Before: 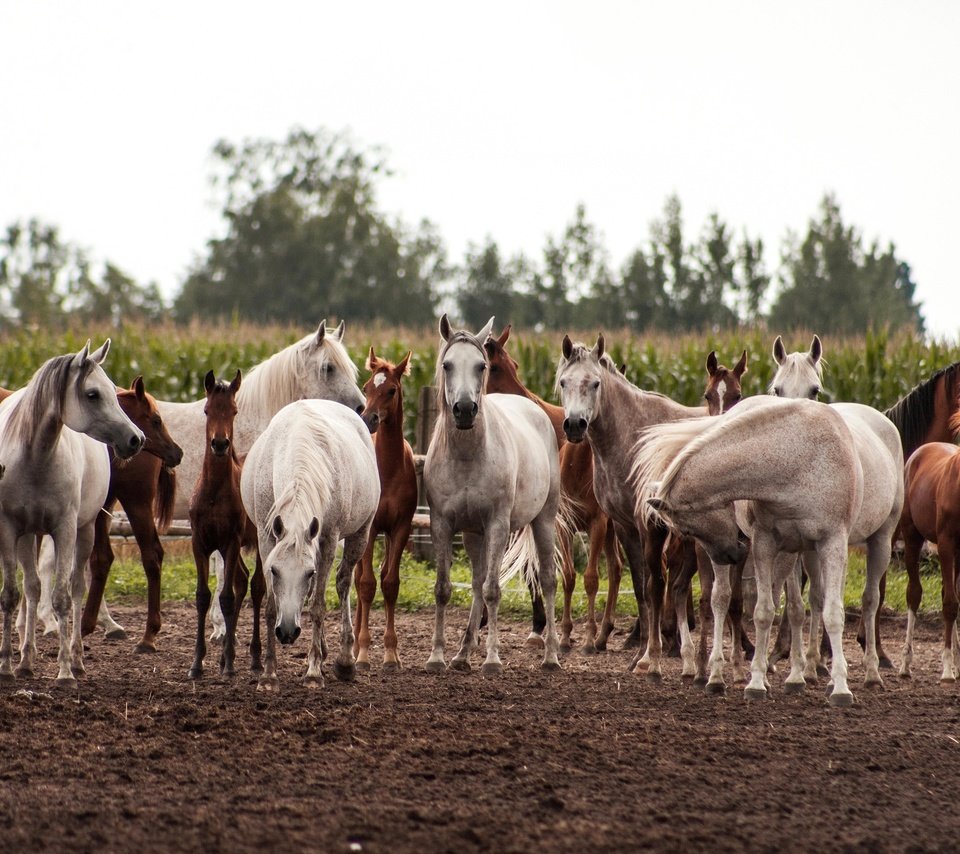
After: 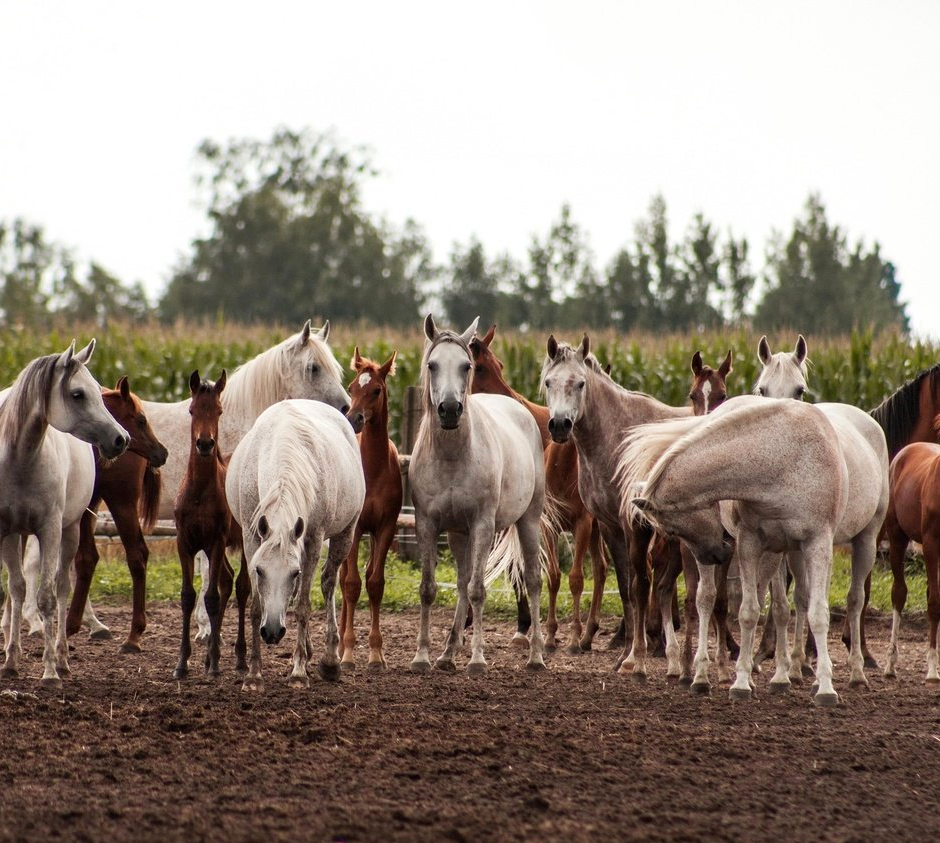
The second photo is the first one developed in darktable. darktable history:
color zones: curves: ch1 [(0.25, 0.5) (0.747, 0.71)]
crop and rotate: left 1.564%, right 0.509%, bottom 1.202%
